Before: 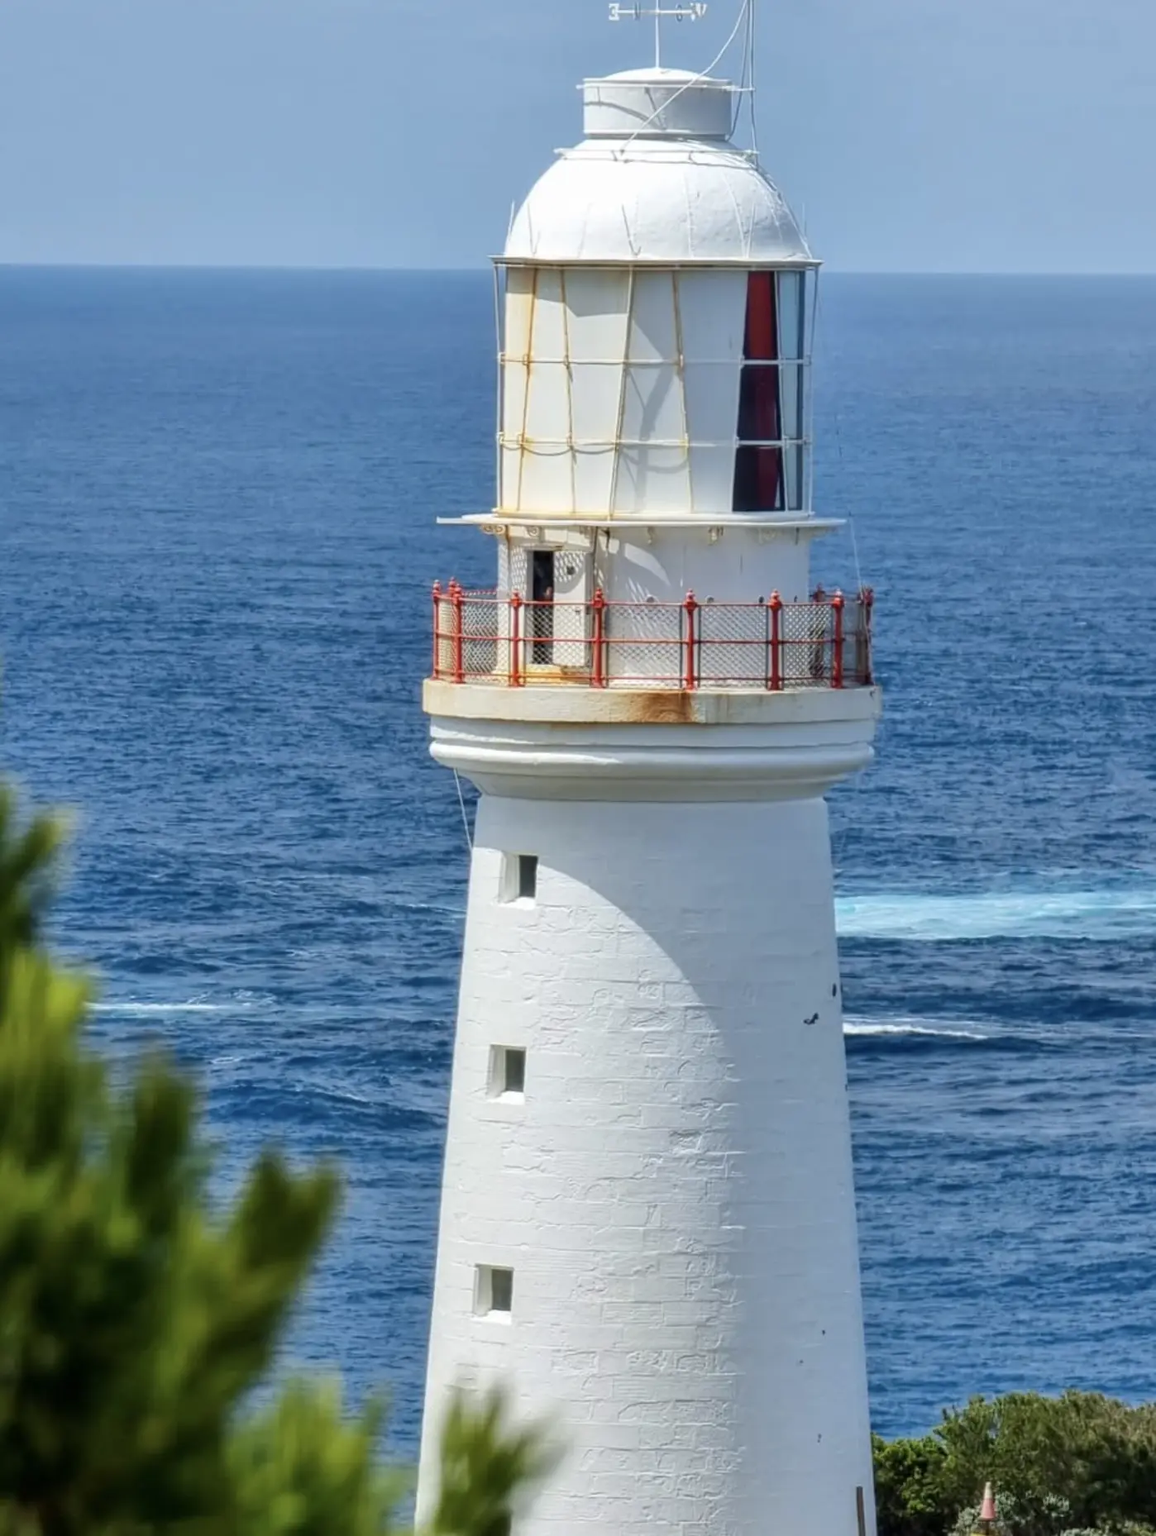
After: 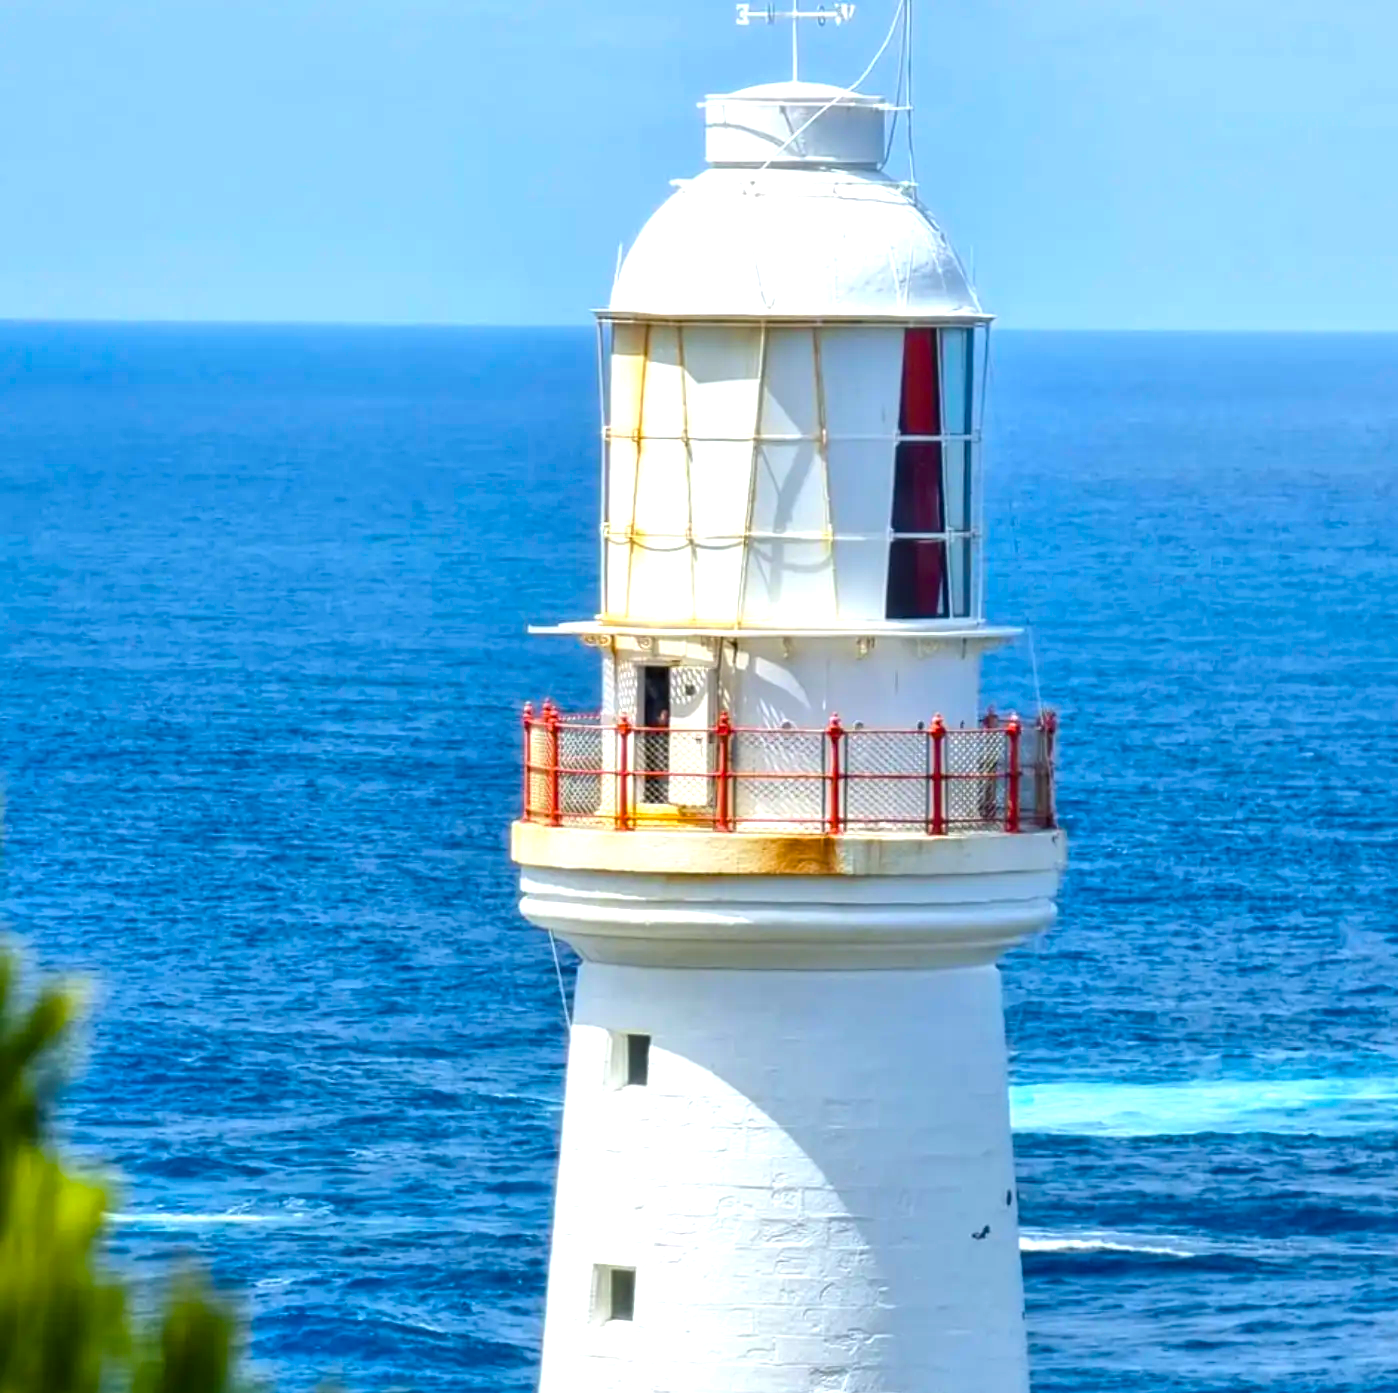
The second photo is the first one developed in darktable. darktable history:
color balance rgb: linear chroma grading › global chroma 20%, perceptual saturation grading › global saturation 25%, perceptual brilliance grading › global brilliance 20%, global vibrance 20%
crop: bottom 24.988%
